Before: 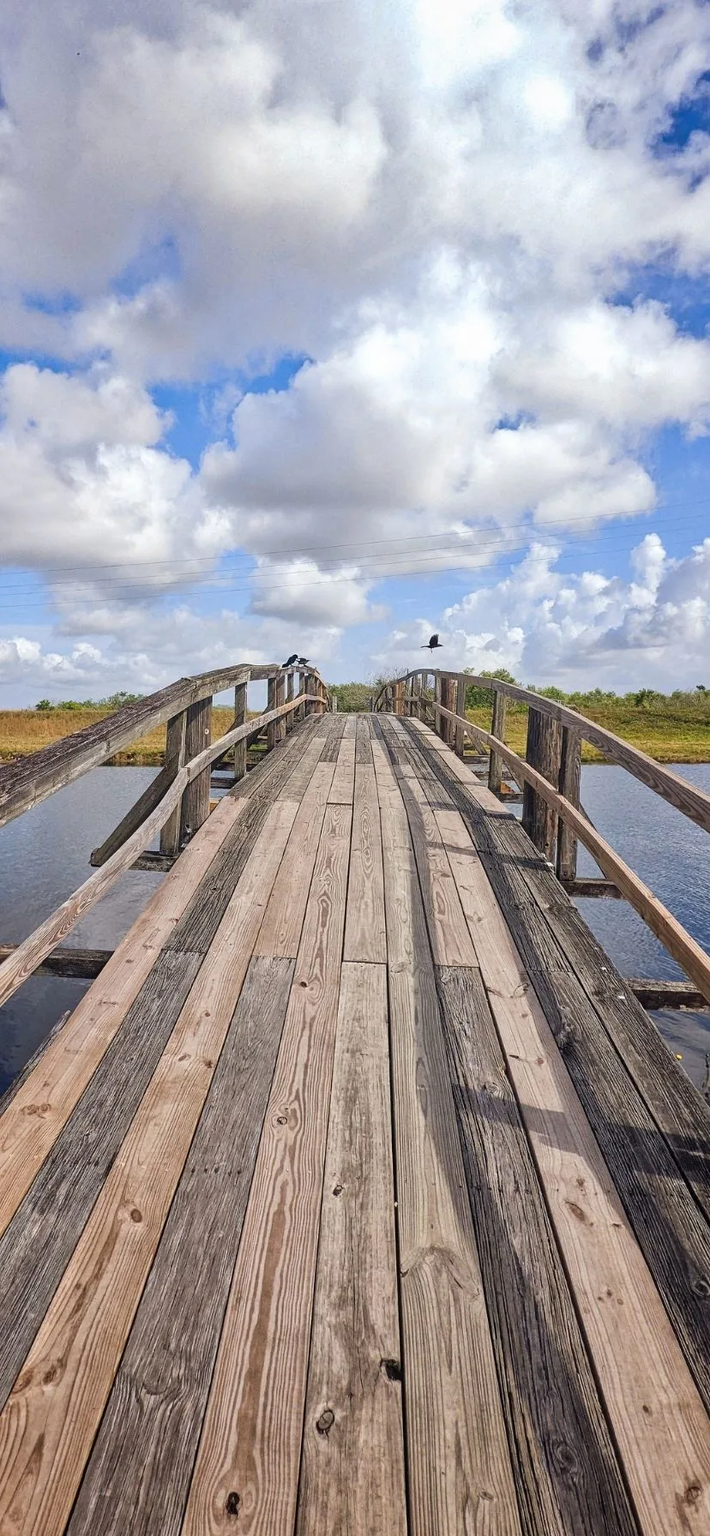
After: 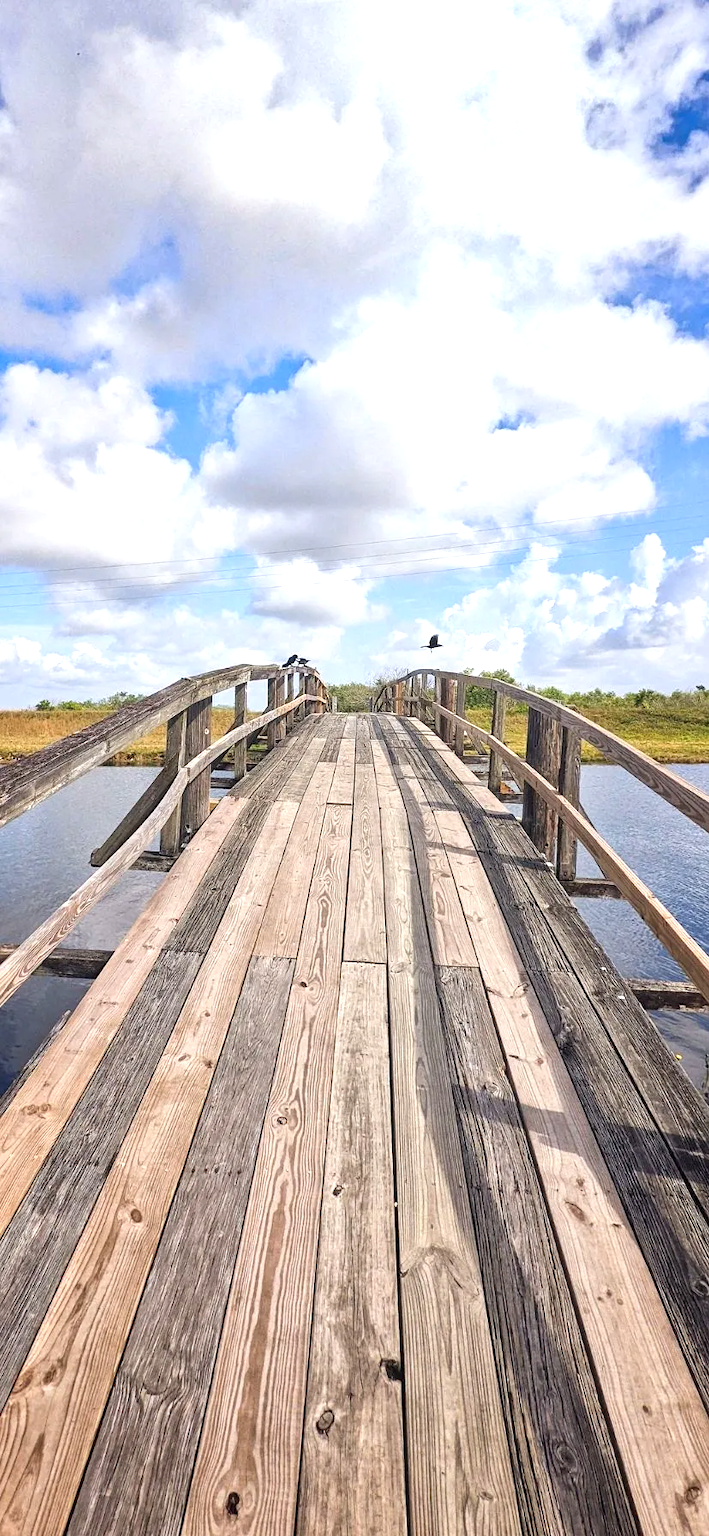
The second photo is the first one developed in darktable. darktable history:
exposure: exposure 0.694 EV, compensate highlight preservation false
